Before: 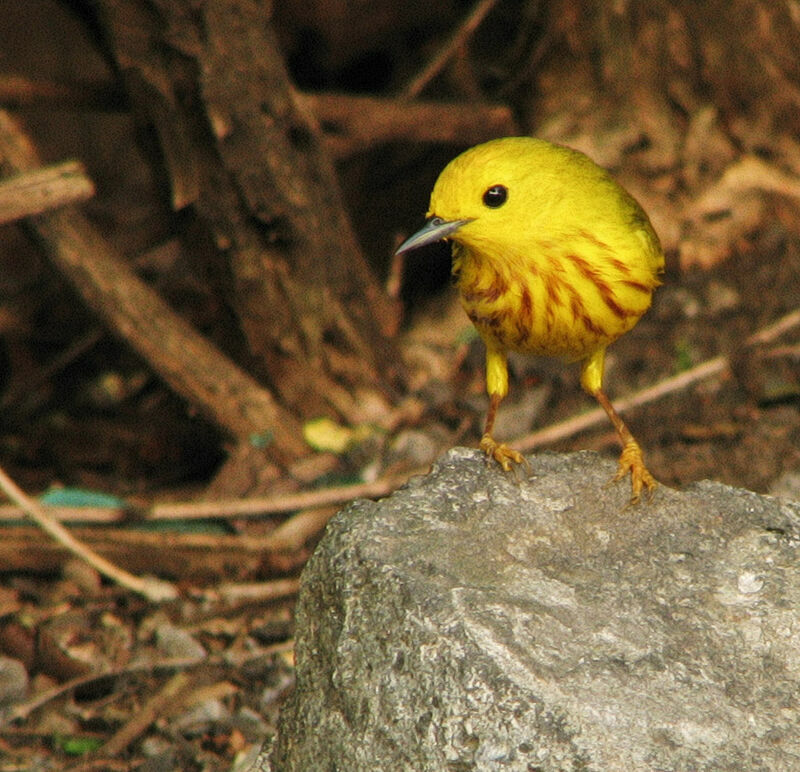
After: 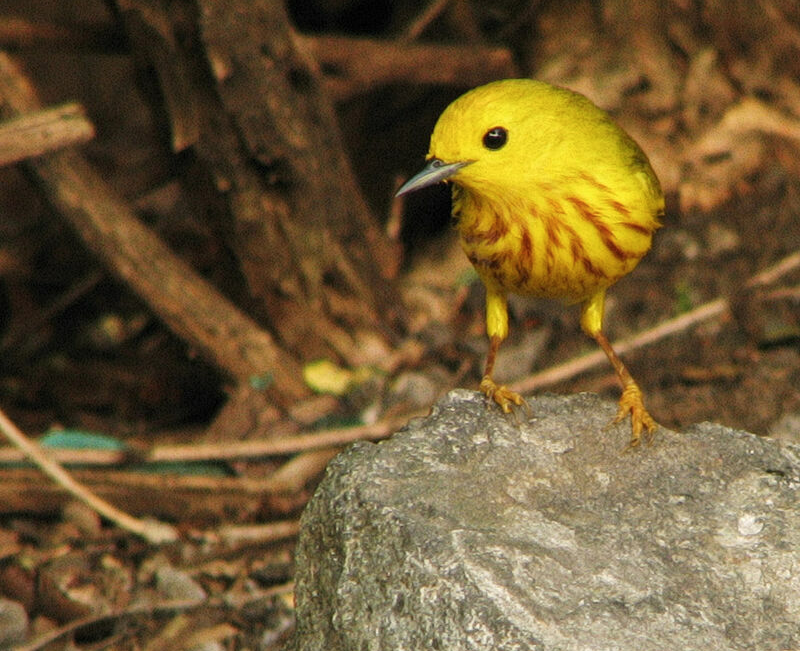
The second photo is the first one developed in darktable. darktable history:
crop: top 7.572%, bottom 7.993%
color balance rgb: perceptual saturation grading › global saturation 0.376%
